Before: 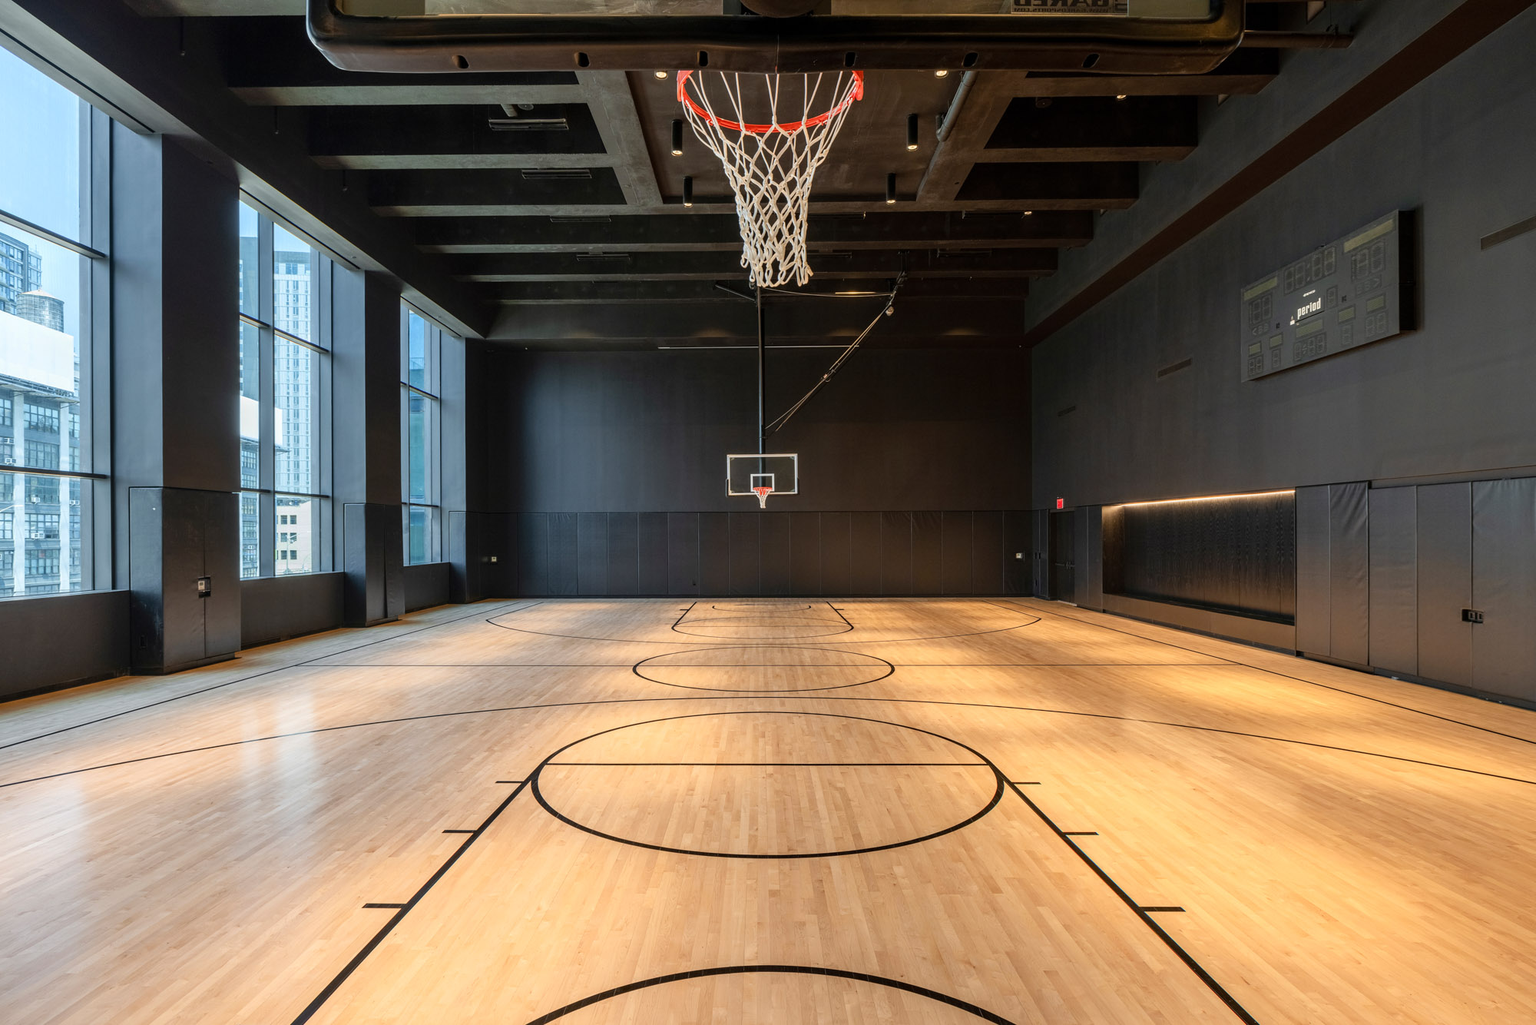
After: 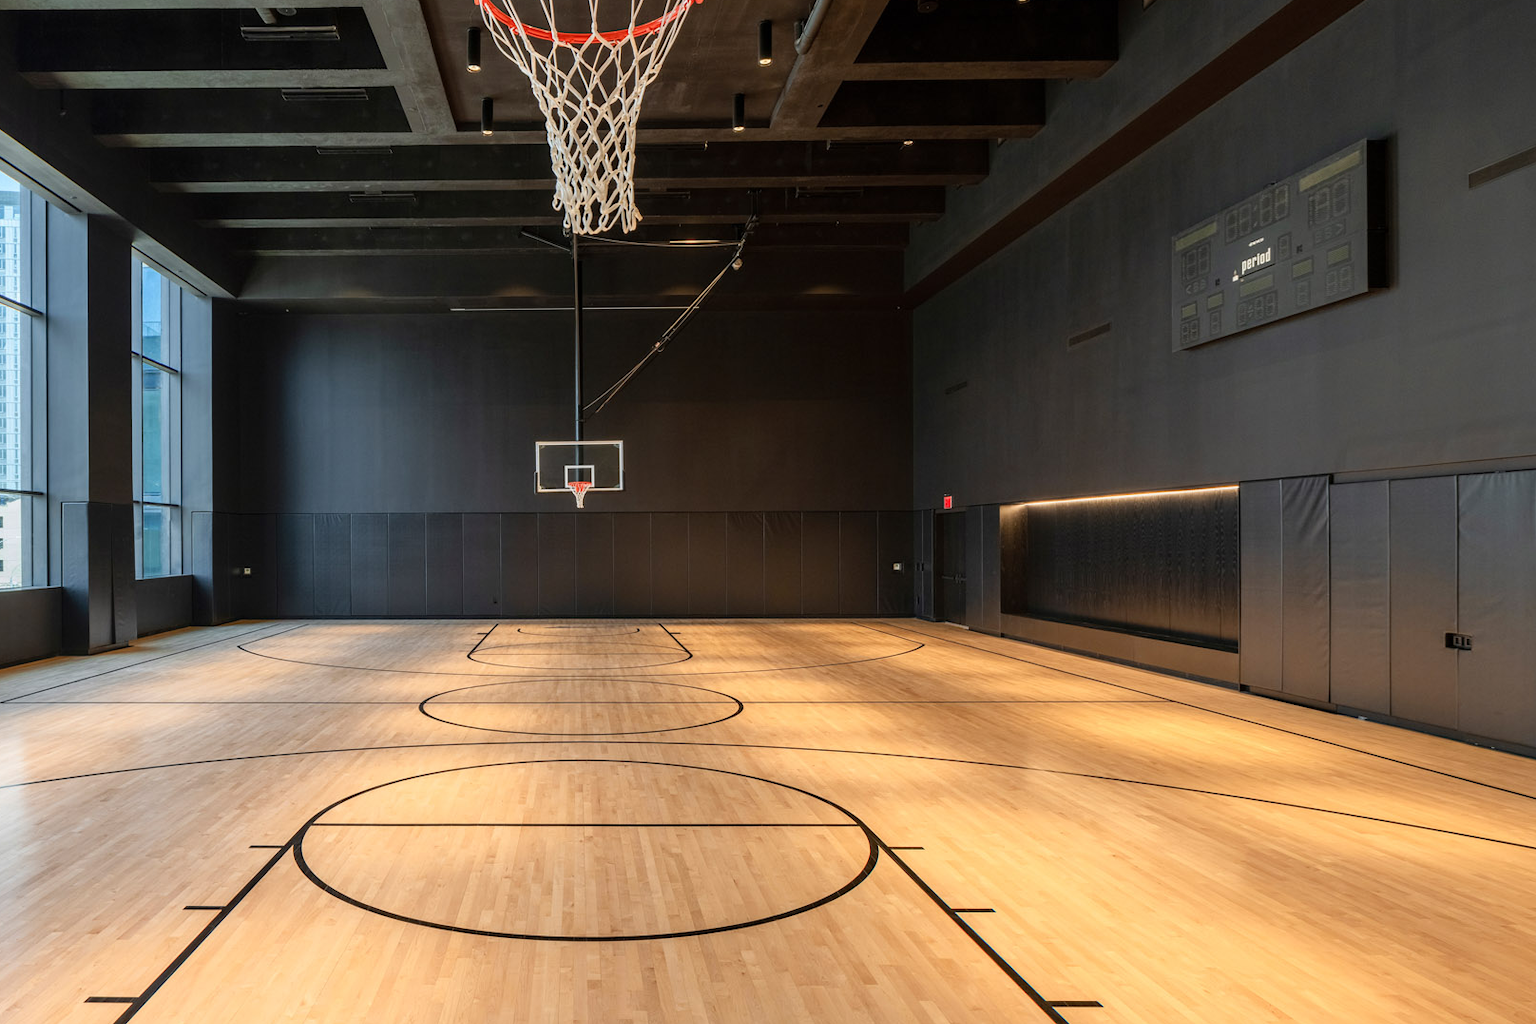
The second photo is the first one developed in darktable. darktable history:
white balance: red 1, blue 1
crop: left 19.159%, top 9.58%, bottom 9.58%
